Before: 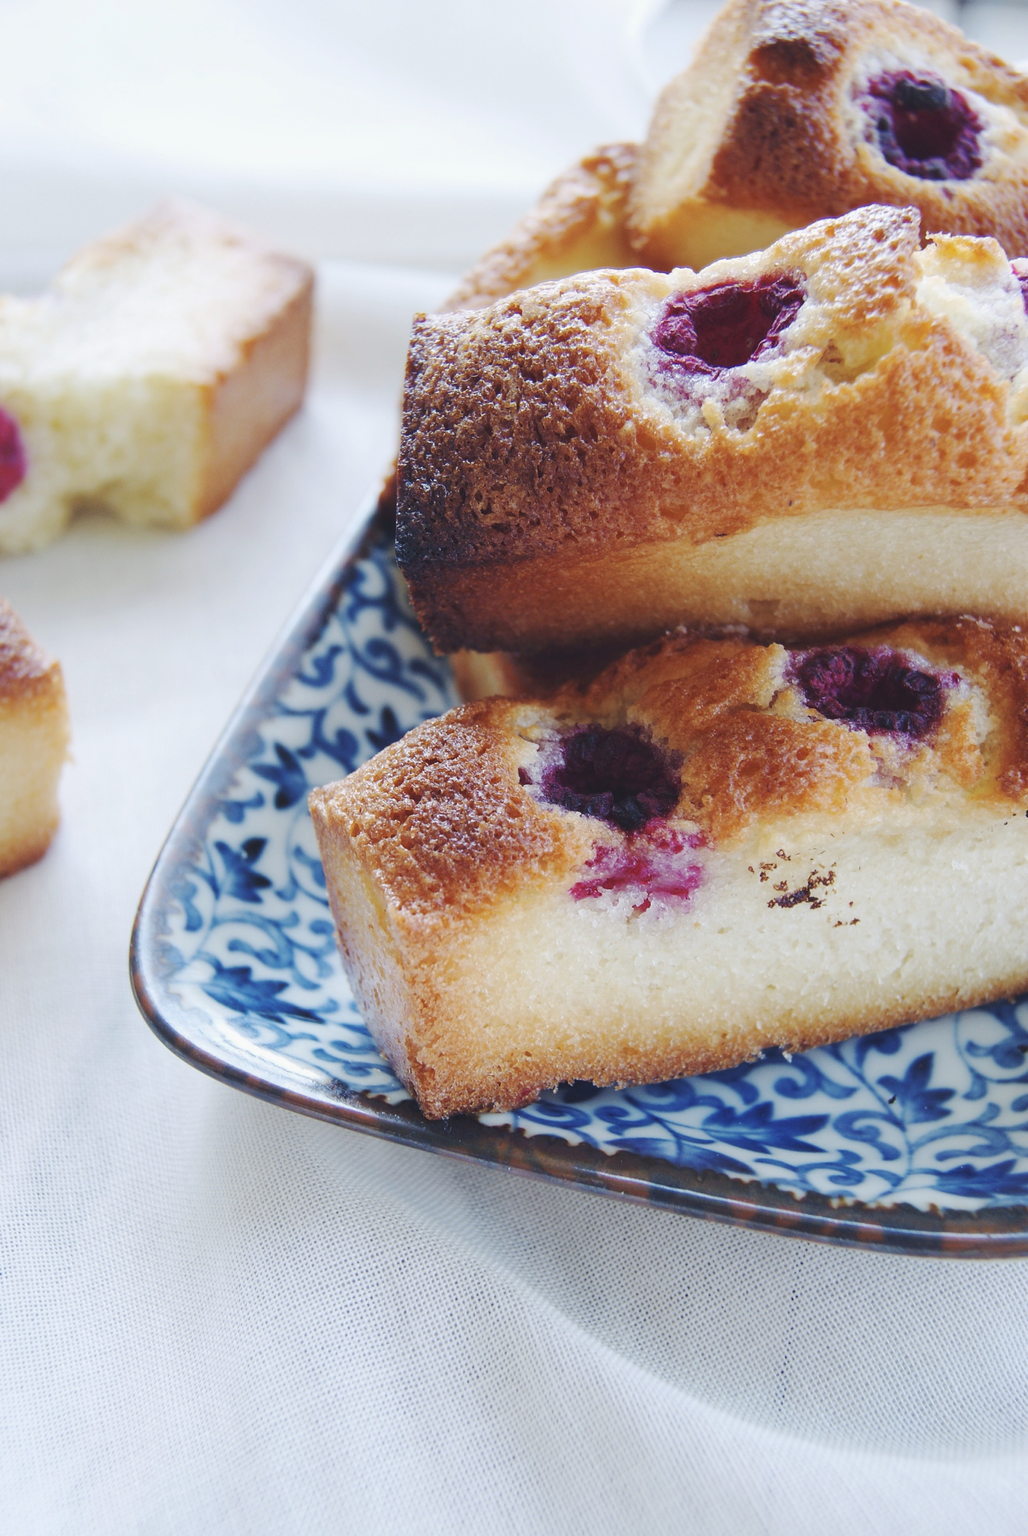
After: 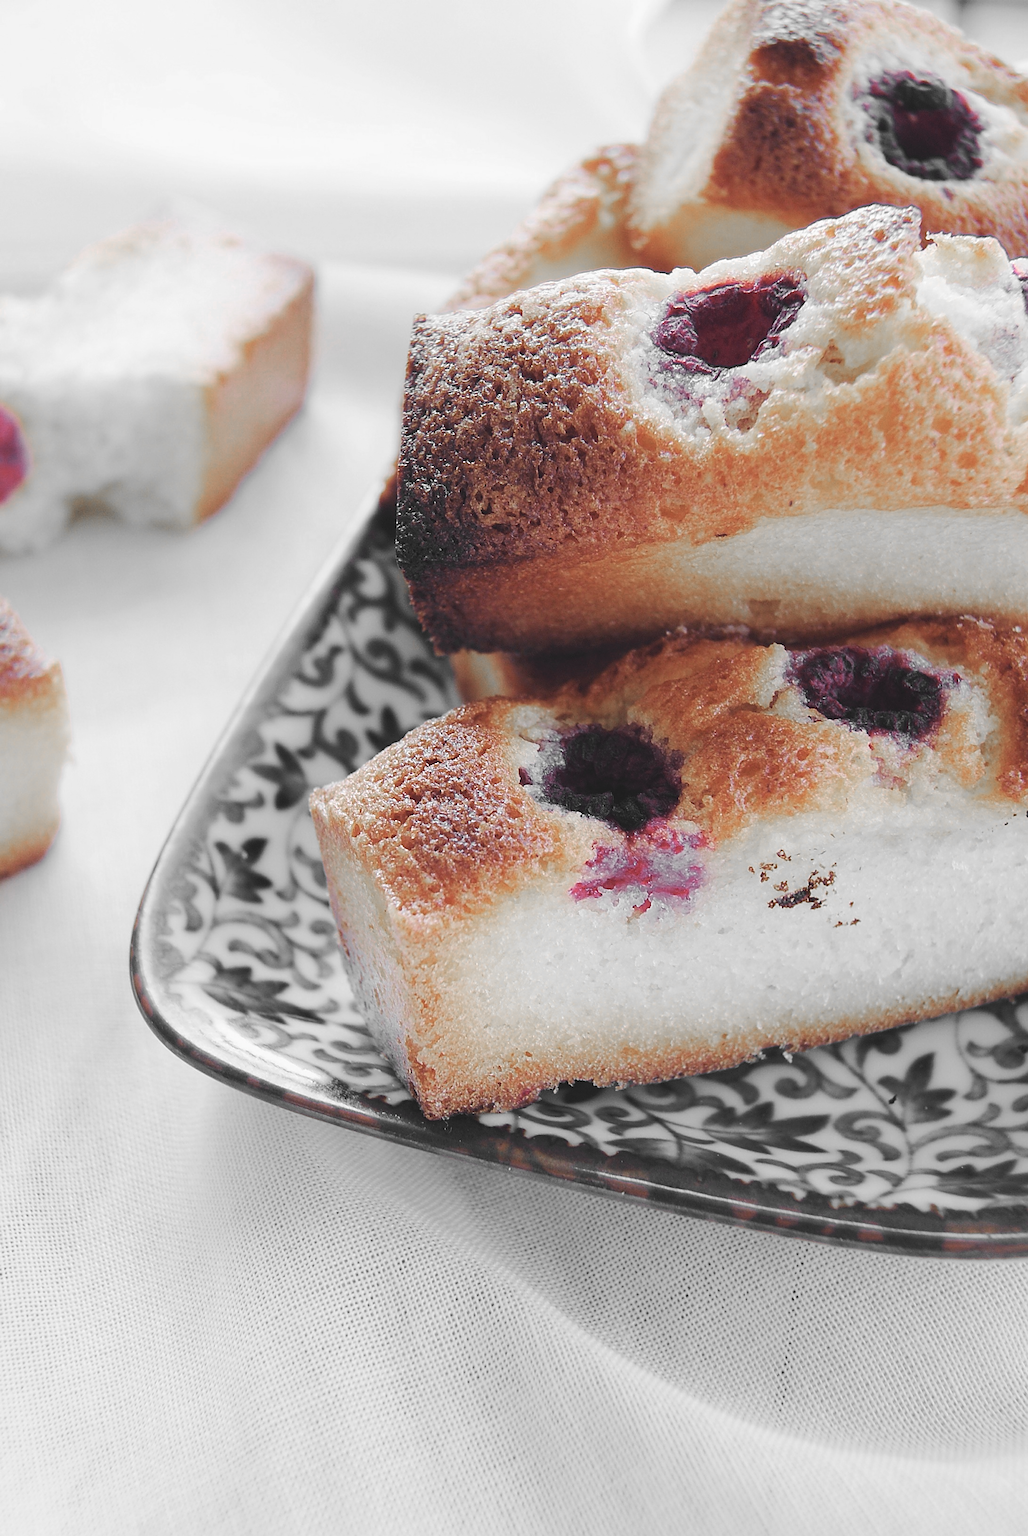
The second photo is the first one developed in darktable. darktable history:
contrast brightness saturation: saturation -0.1
sharpen: on, module defaults
color zones: curves: ch0 [(0, 0.65) (0.096, 0.644) (0.221, 0.539) (0.429, 0.5) (0.571, 0.5) (0.714, 0.5) (0.857, 0.5) (1, 0.65)]; ch1 [(0, 0.5) (0.143, 0.5) (0.257, -0.002) (0.429, 0.04) (0.571, -0.001) (0.714, -0.015) (0.857, 0.024) (1, 0.5)]
